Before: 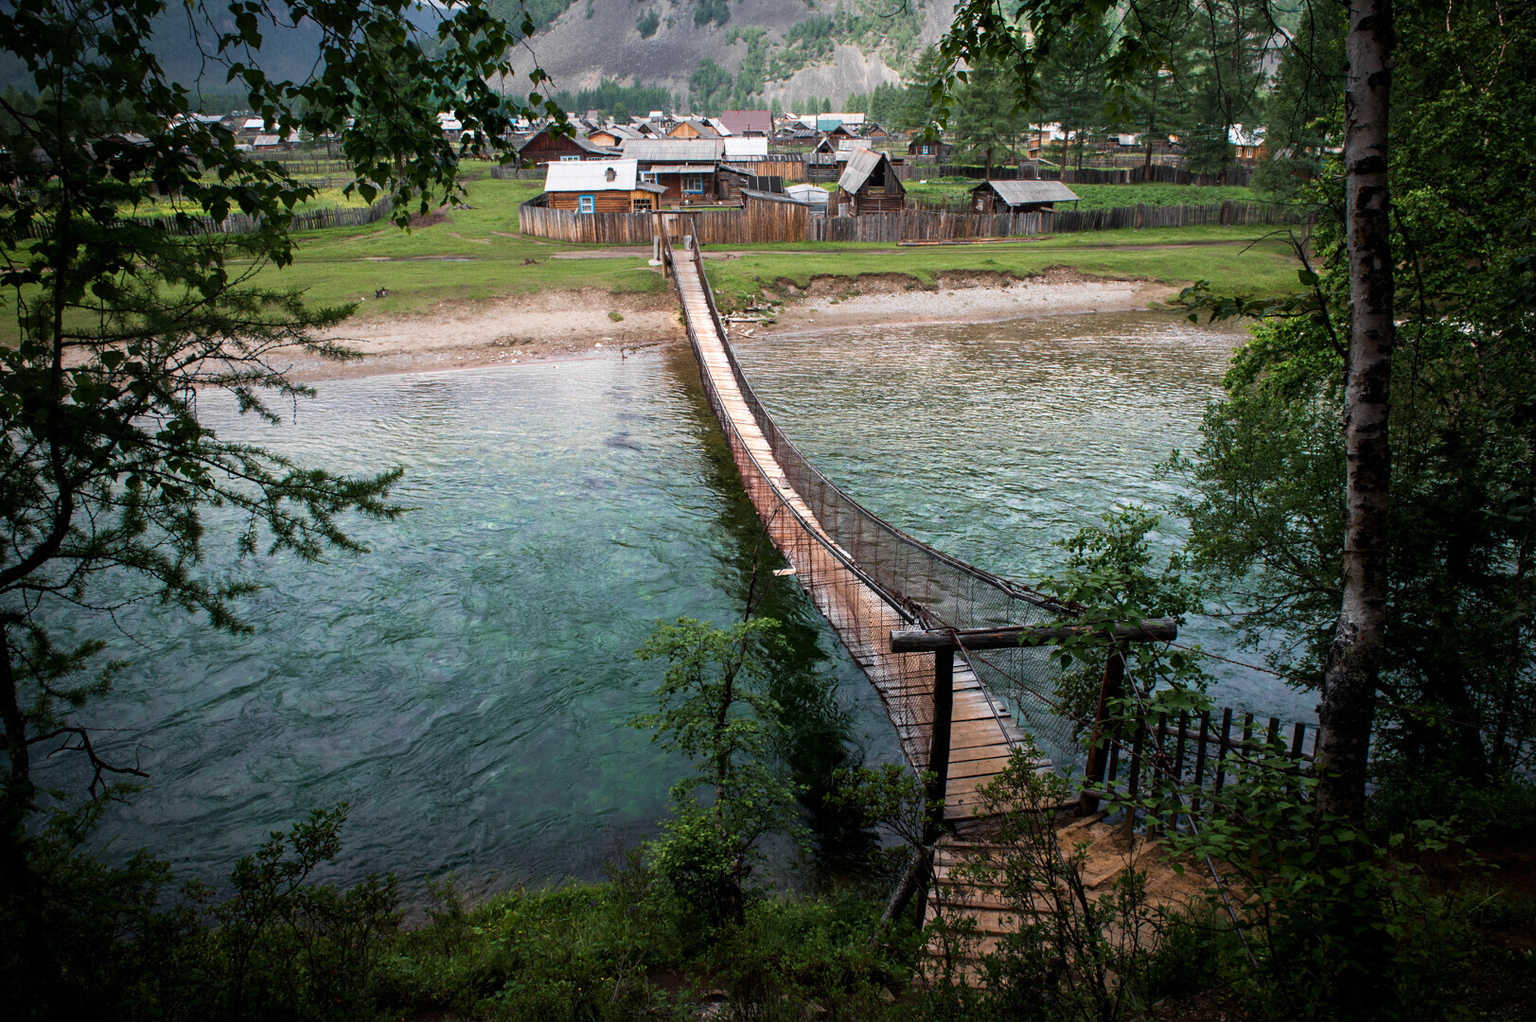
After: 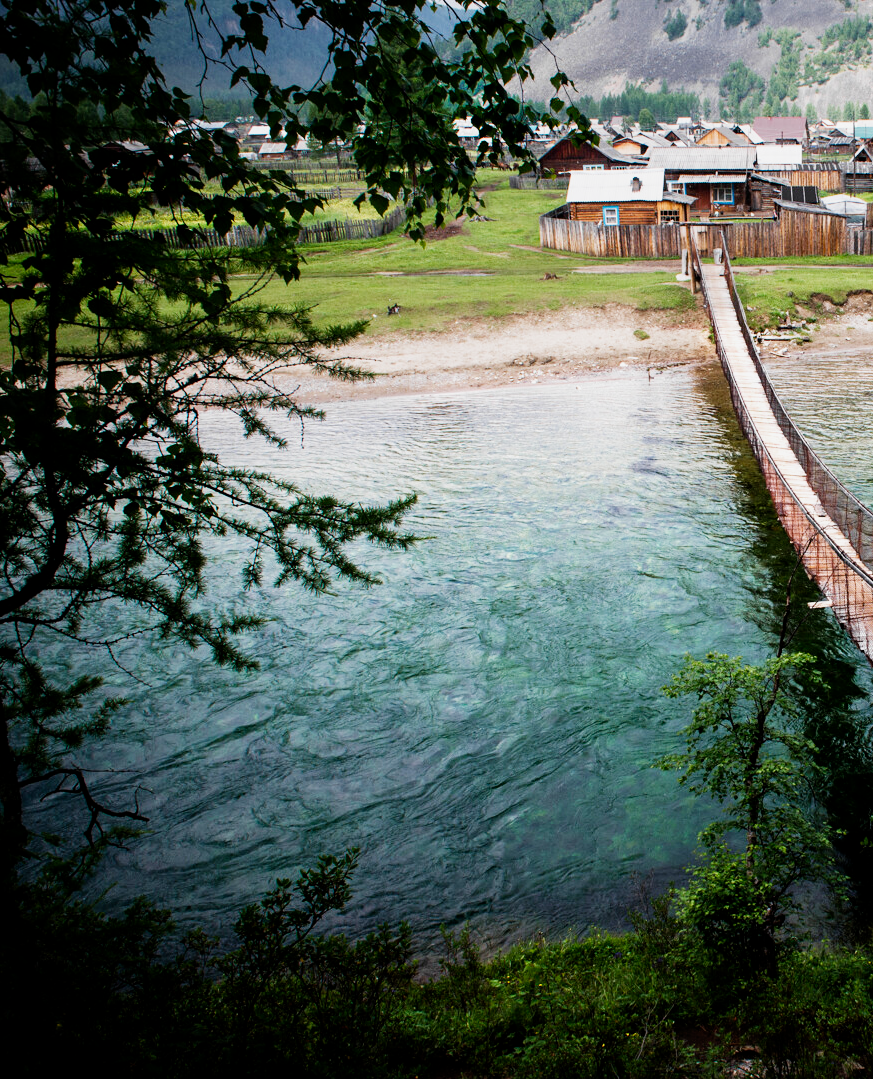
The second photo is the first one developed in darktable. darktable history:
crop: left 0.587%, right 45.588%, bottom 0.086%
exposure: exposure 0.556 EV, compensate highlight preservation false
filmic rgb: black relative exposure -16 EV, white relative exposure 5.31 EV, hardness 5.9, contrast 1.25, preserve chrominance no, color science v5 (2021)
